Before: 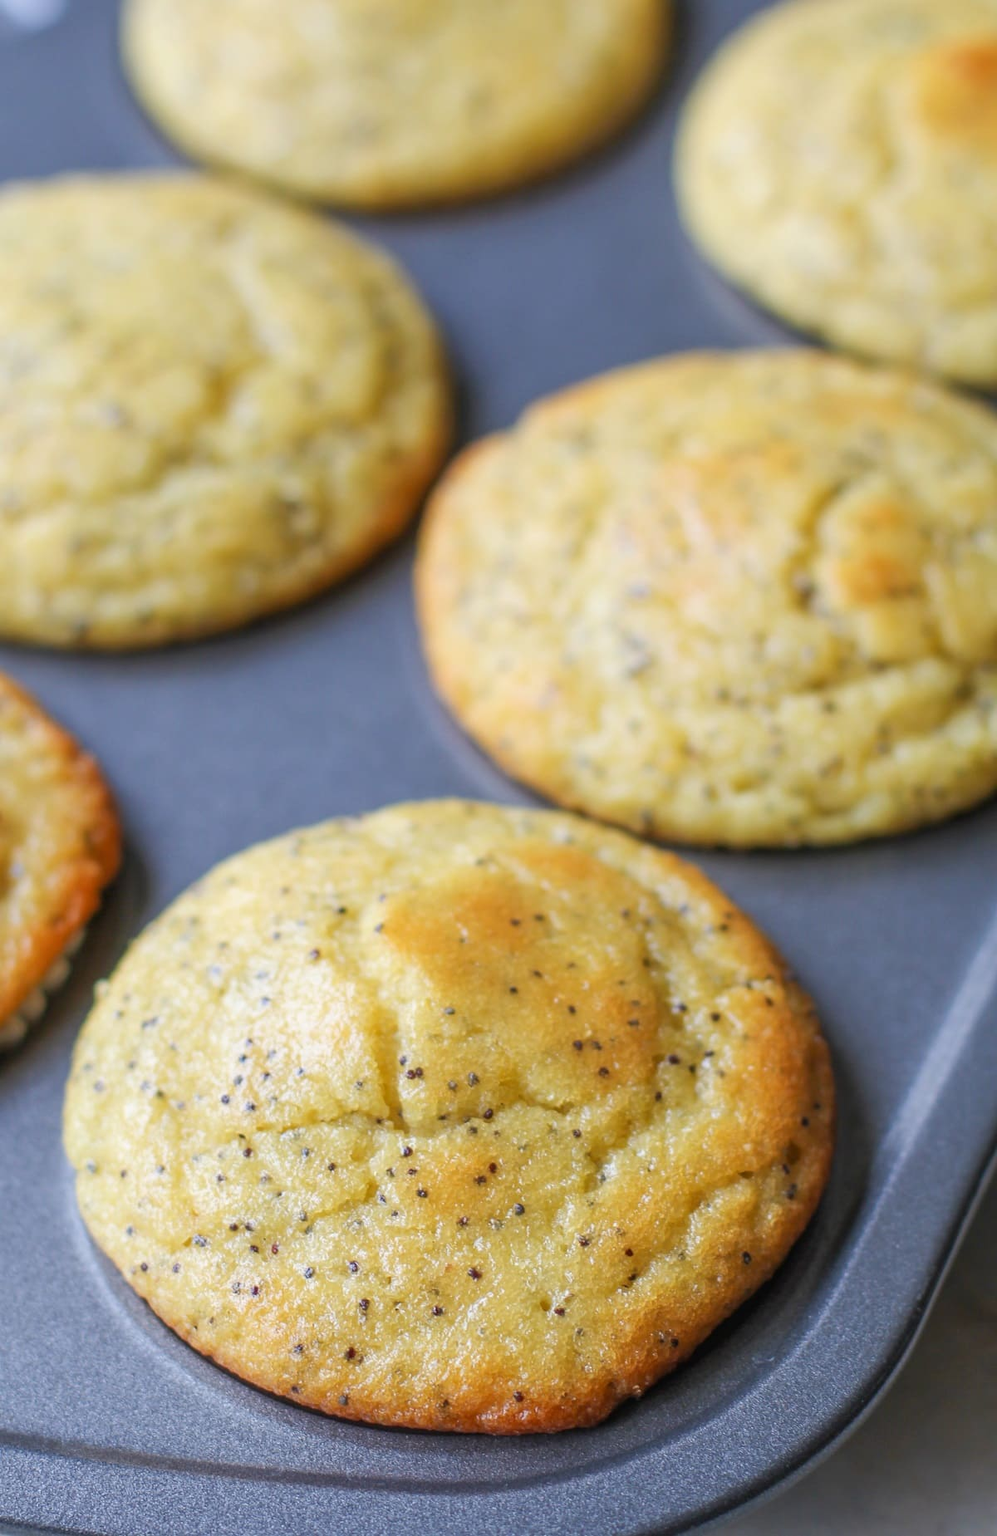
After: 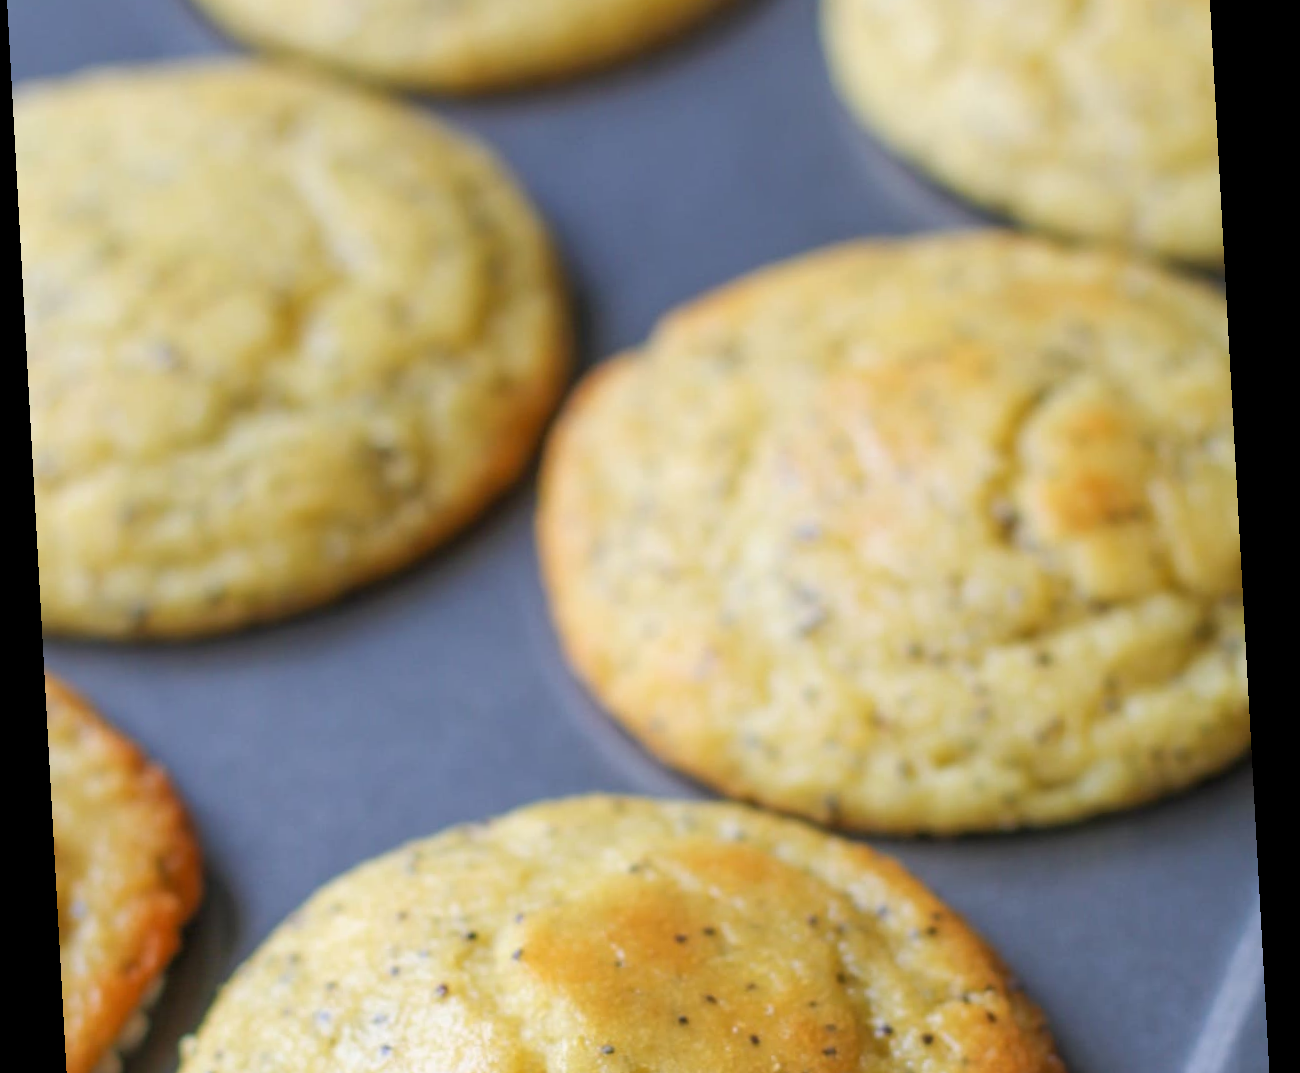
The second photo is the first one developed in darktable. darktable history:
crop and rotate: top 10.605%, bottom 33.274%
rotate and perspective: rotation -3.18°, automatic cropping off
